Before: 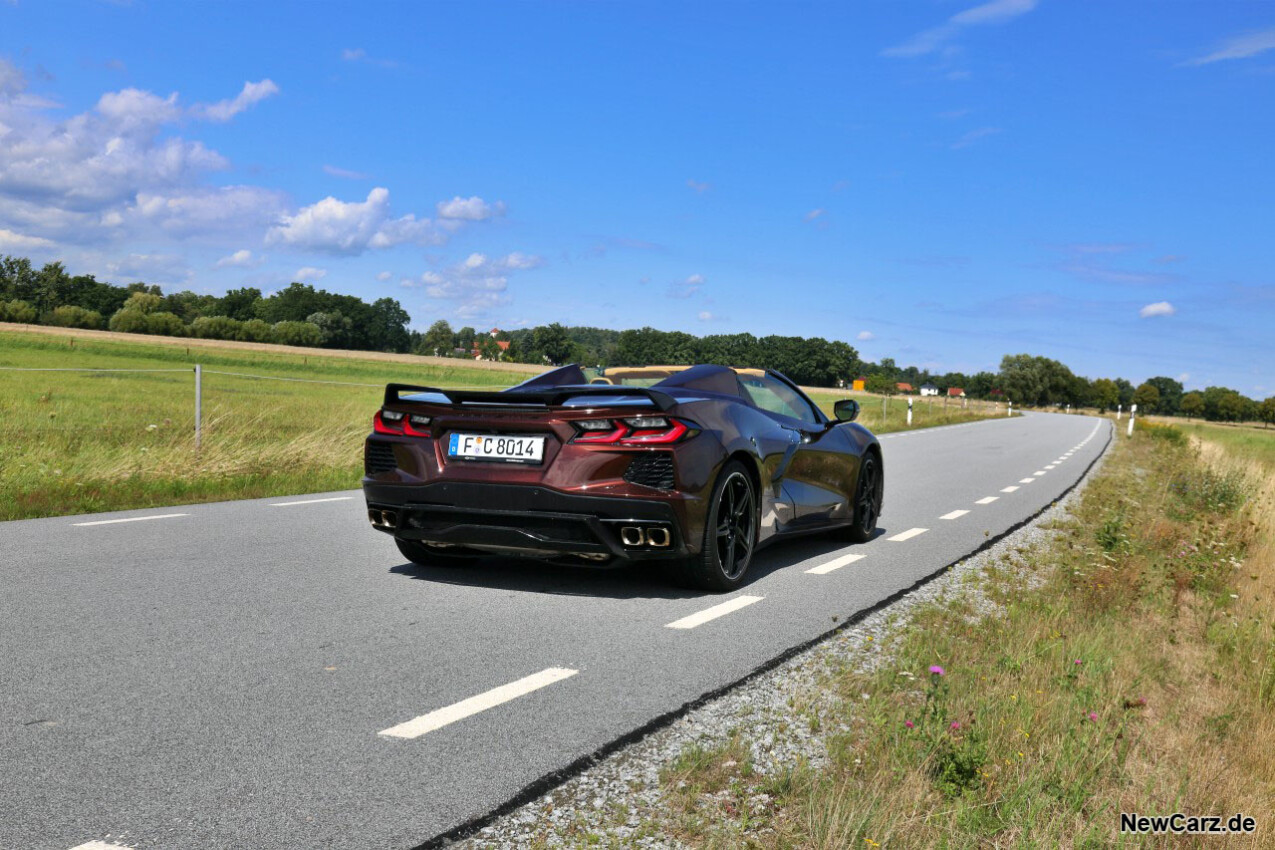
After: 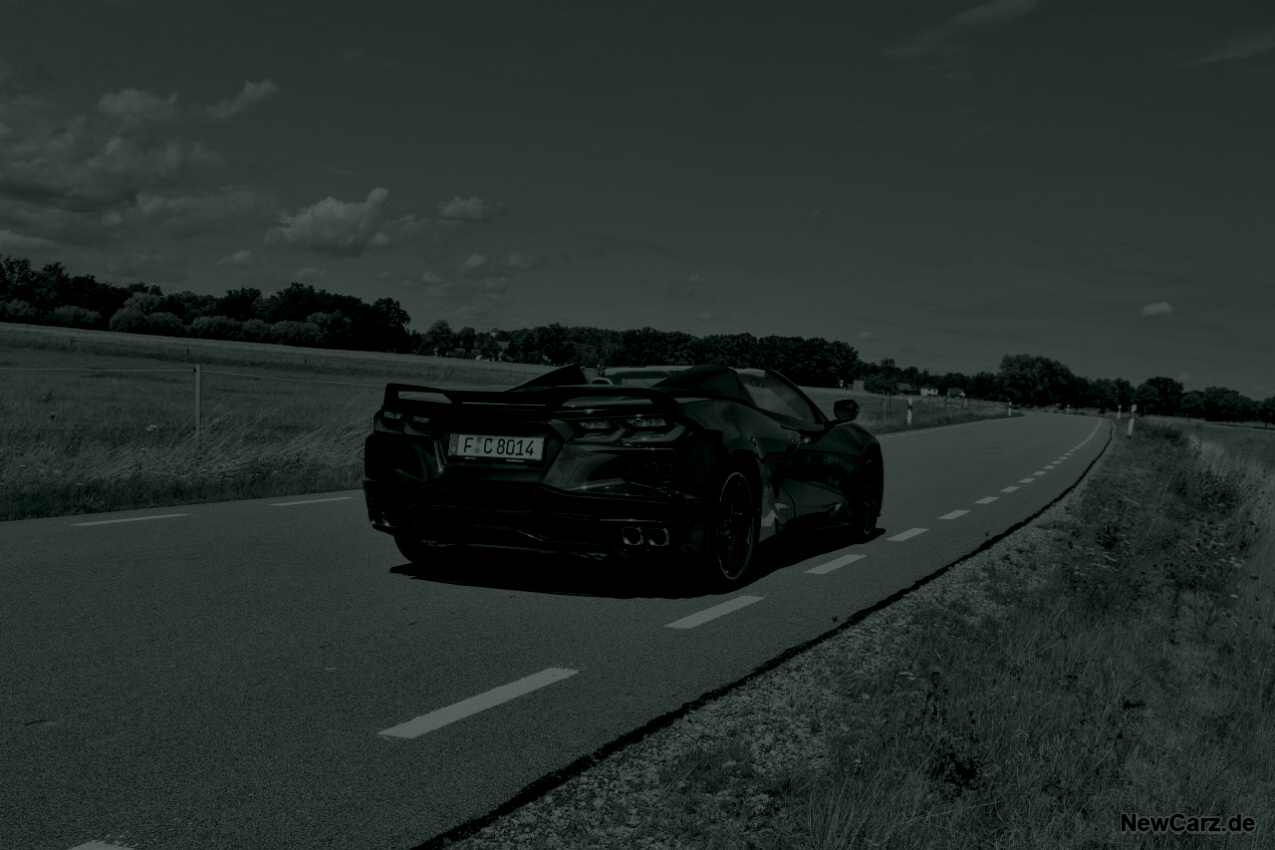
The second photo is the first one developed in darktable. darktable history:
colorize: hue 90°, saturation 19%, lightness 1.59%, version 1
white balance: red 1, blue 1
color correction: highlights a* -6.69, highlights b* 0.49
local contrast: on, module defaults
